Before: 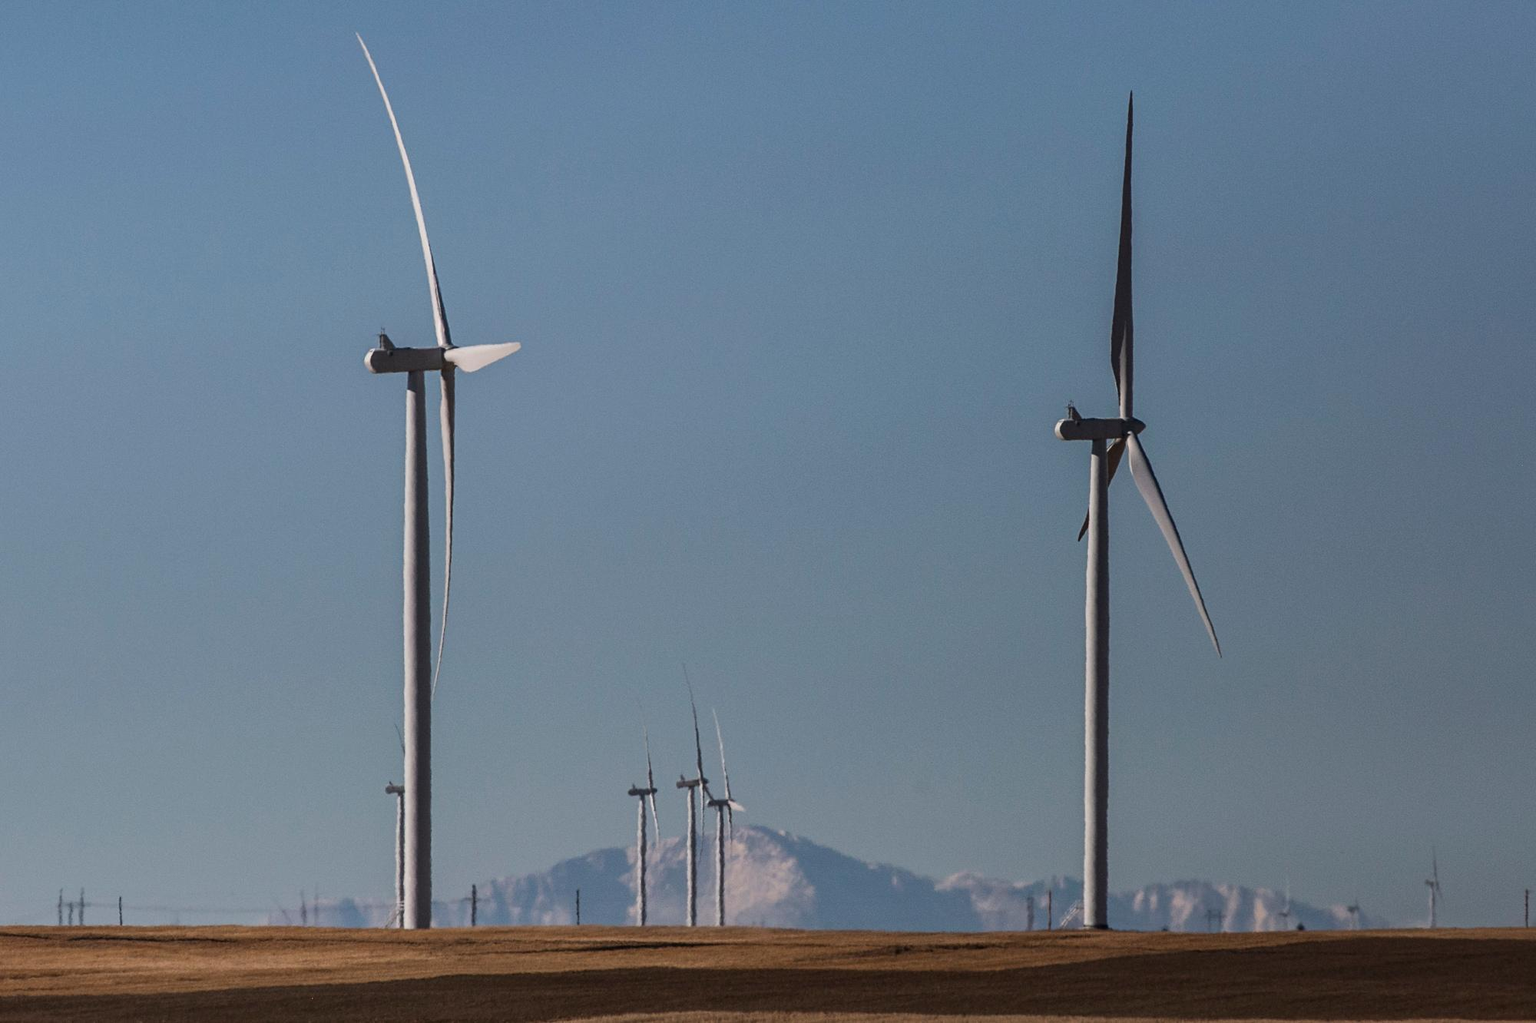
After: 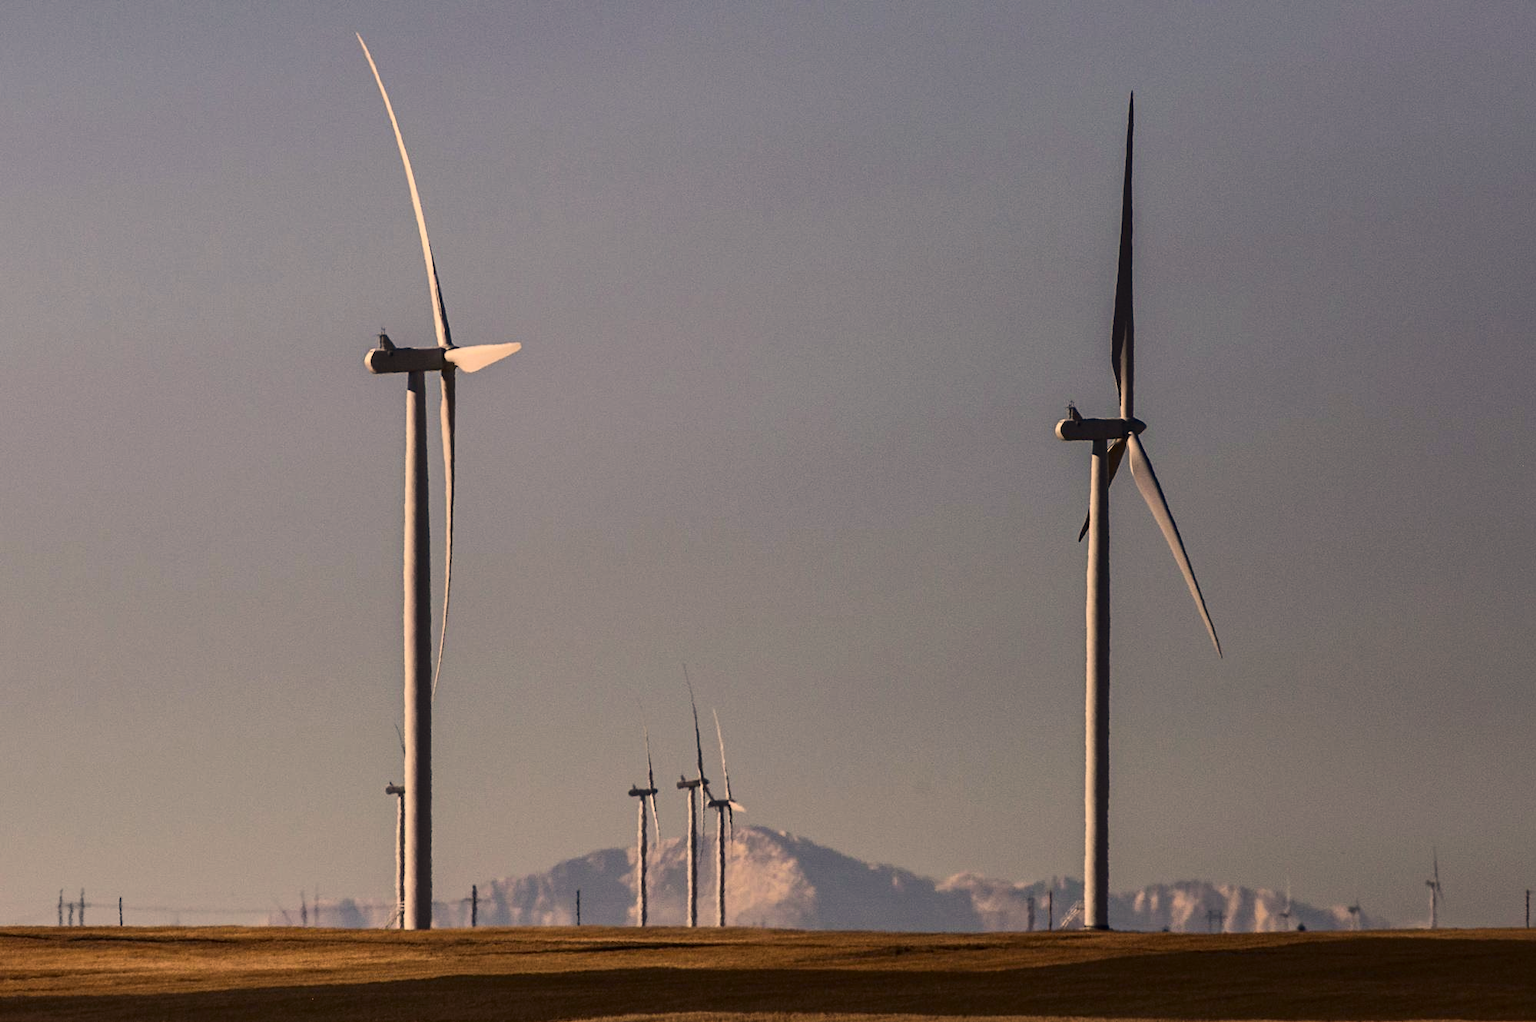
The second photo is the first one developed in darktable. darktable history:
white balance: red 0.988, blue 1.017
color correction: highlights a* 15, highlights b* 31.55
contrast brightness saturation: contrast 0.22
